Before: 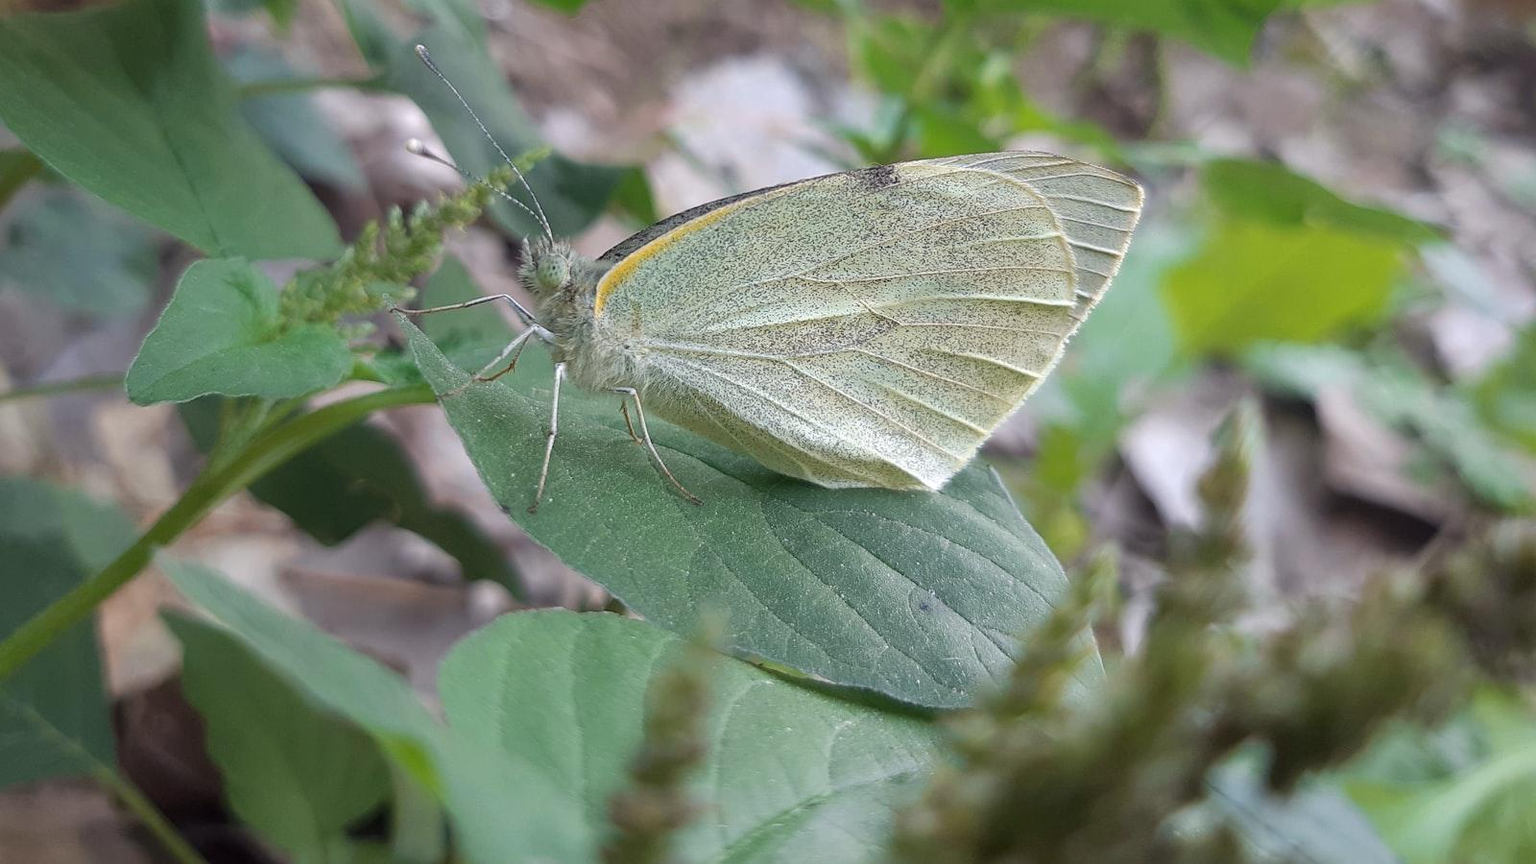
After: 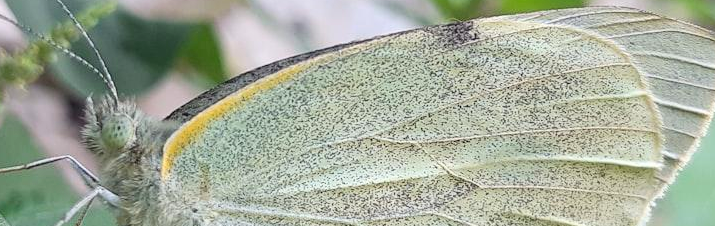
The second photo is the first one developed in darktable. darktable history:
crop: left 28.64%, top 16.832%, right 26.637%, bottom 58.055%
contrast brightness saturation: contrast 0.15, brightness 0.05
color correction: saturation 1.1
